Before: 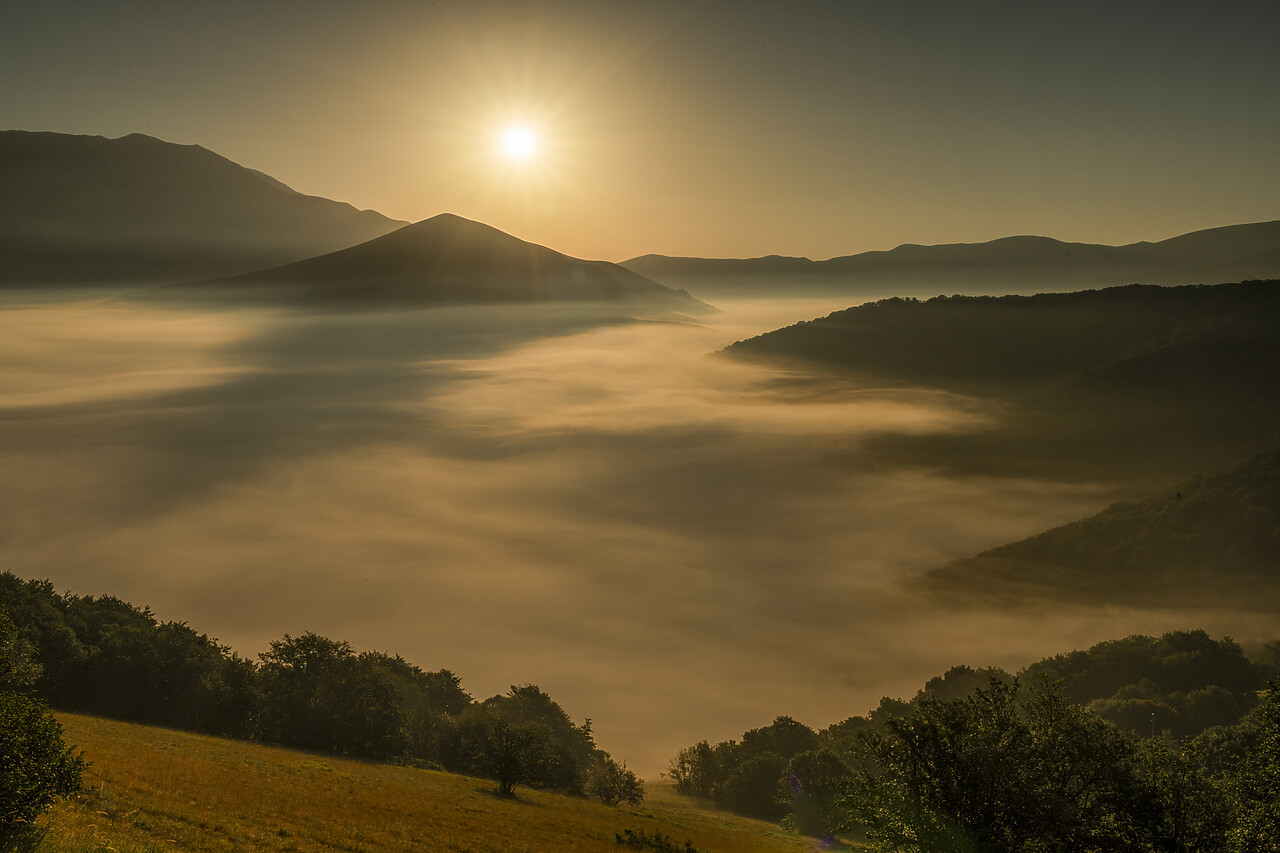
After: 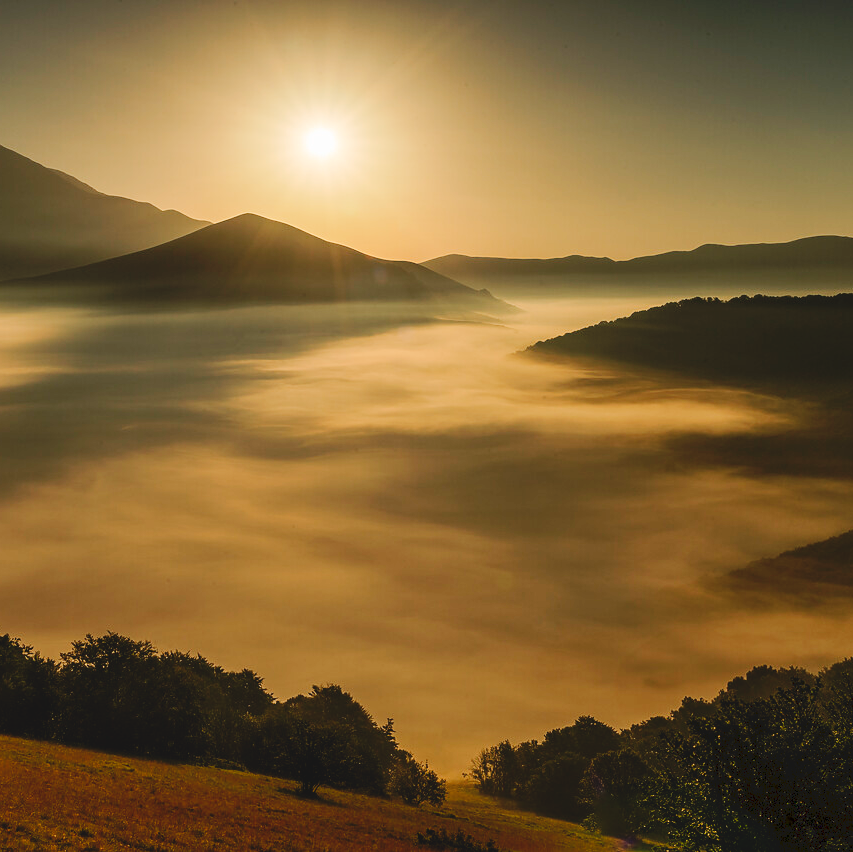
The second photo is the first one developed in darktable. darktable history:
crop and rotate: left 15.546%, right 17.787%
tone curve: curves: ch0 [(0, 0) (0.003, 0.077) (0.011, 0.078) (0.025, 0.078) (0.044, 0.08) (0.069, 0.088) (0.1, 0.102) (0.136, 0.12) (0.177, 0.148) (0.224, 0.191) (0.277, 0.261) (0.335, 0.335) (0.399, 0.419) (0.468, 0.522) (0.543, 0.611) (0.623, 0.702) (0.709, 0.779) (0.801, 0.855) (0.898, 0.918) (1, 1)], preserve colors none
contrast brightness saturation: saturation -0.04
